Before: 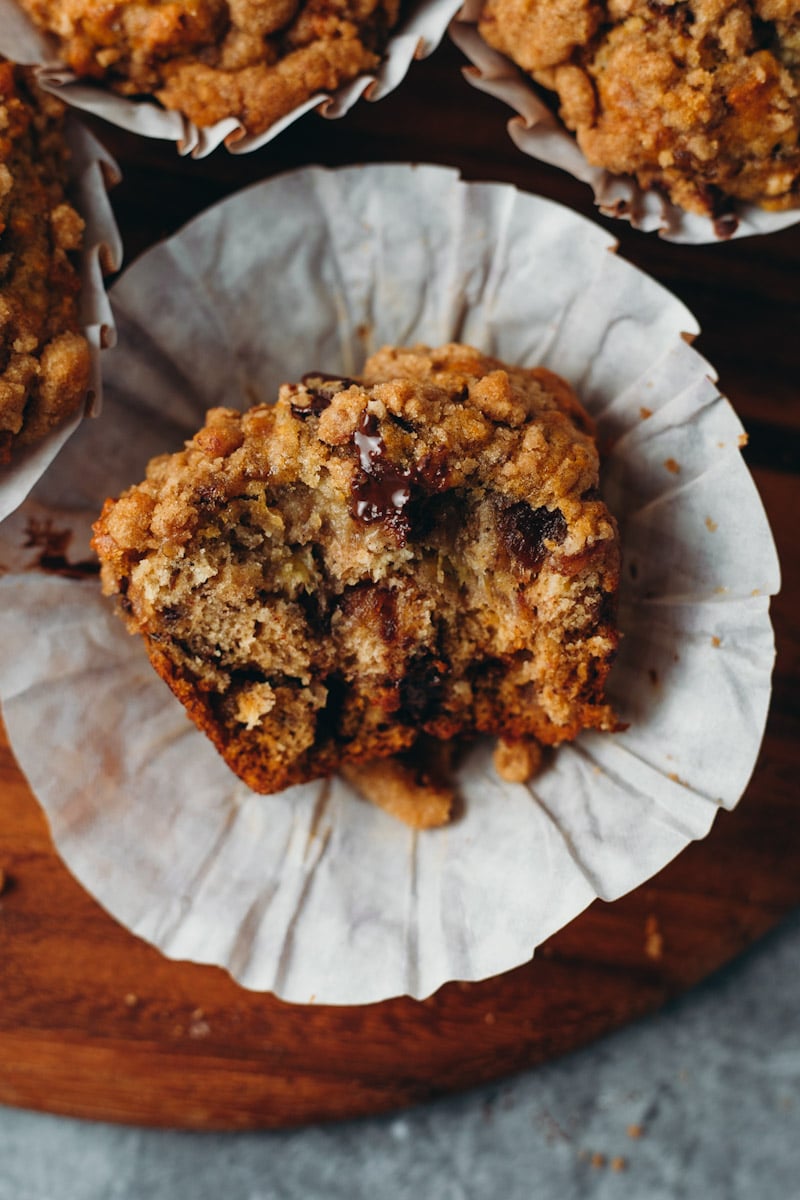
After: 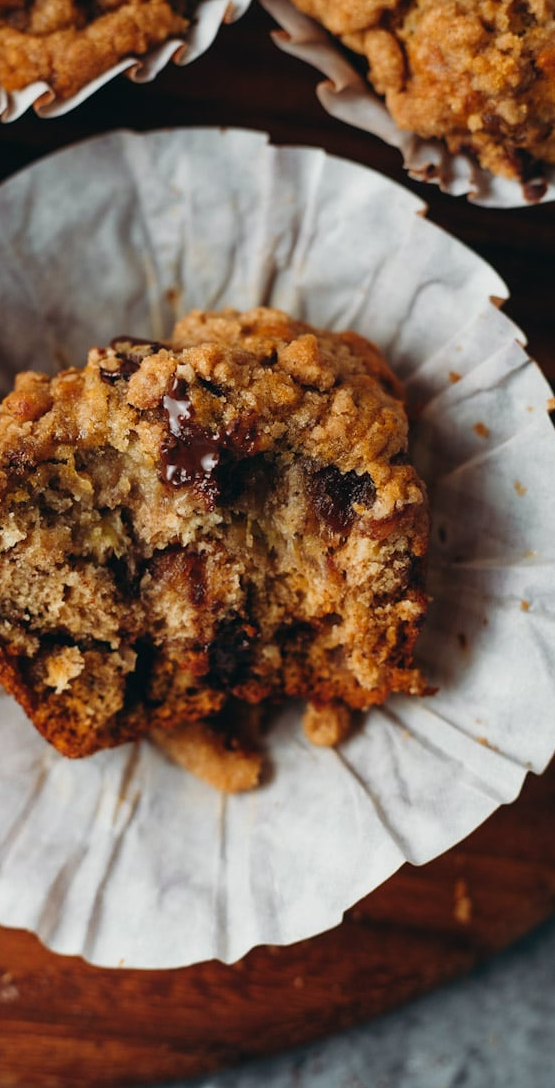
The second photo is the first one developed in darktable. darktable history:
crop and rotate: left 23.996%, top 3.021%, right 6.57%, bottom 6.291%
